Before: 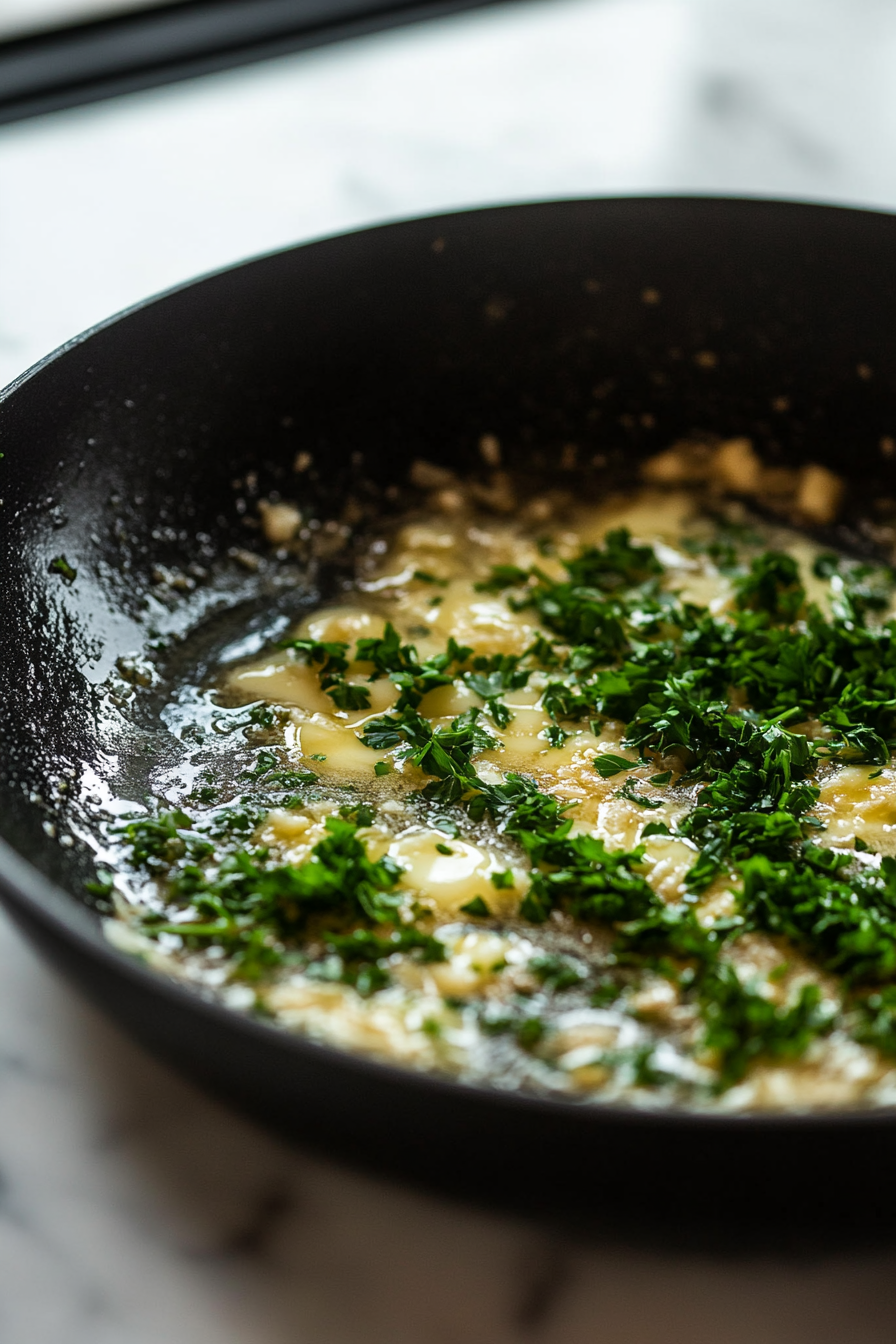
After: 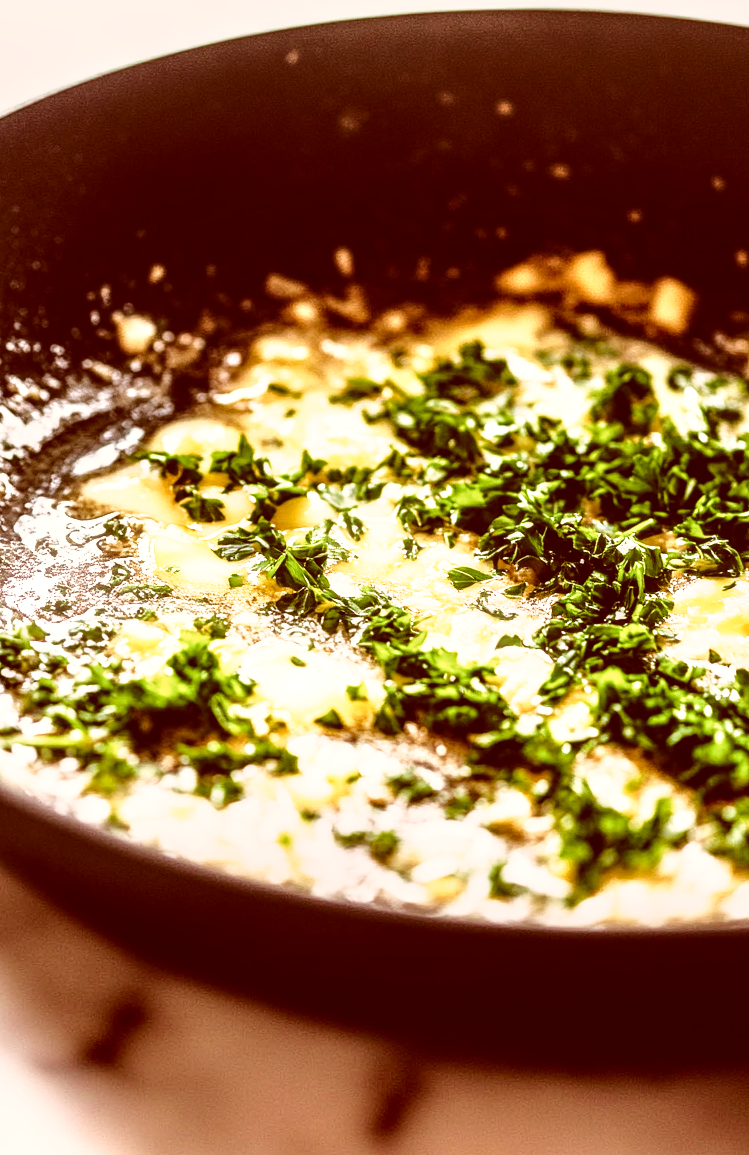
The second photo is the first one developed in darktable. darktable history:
color correction: highlights a* 9.29, highlights b* 8.92, shadows a* 39.86, shadows b* 39.71, saturation 0.774
crop: left 16.375%, top 14.034%
haze removal: strength -0.036, compatibility mode true, adaptive false
tone equalizer: -8 EV -0.378 EV, -7 EV -0.397 EV, -6 EV -0.329 EV, -5 EV -0.237 EV, -3 EV 0.218 EV, -2 EV 0.304 EV, -1 EV 0.365 EV, +0 EV 0.388 EV
base curve: curves: ch0 [(0, 0) (0.026, 0.03) (0.109, 0.232) (0.351, 0.748) (0.669, 0.968) (1, 1)], preserve colors none
local contrast: highlights 63%, detail 143%, midtone range 0.428
exposure: exposure 0.744 EV, compensate highlight preservation false
